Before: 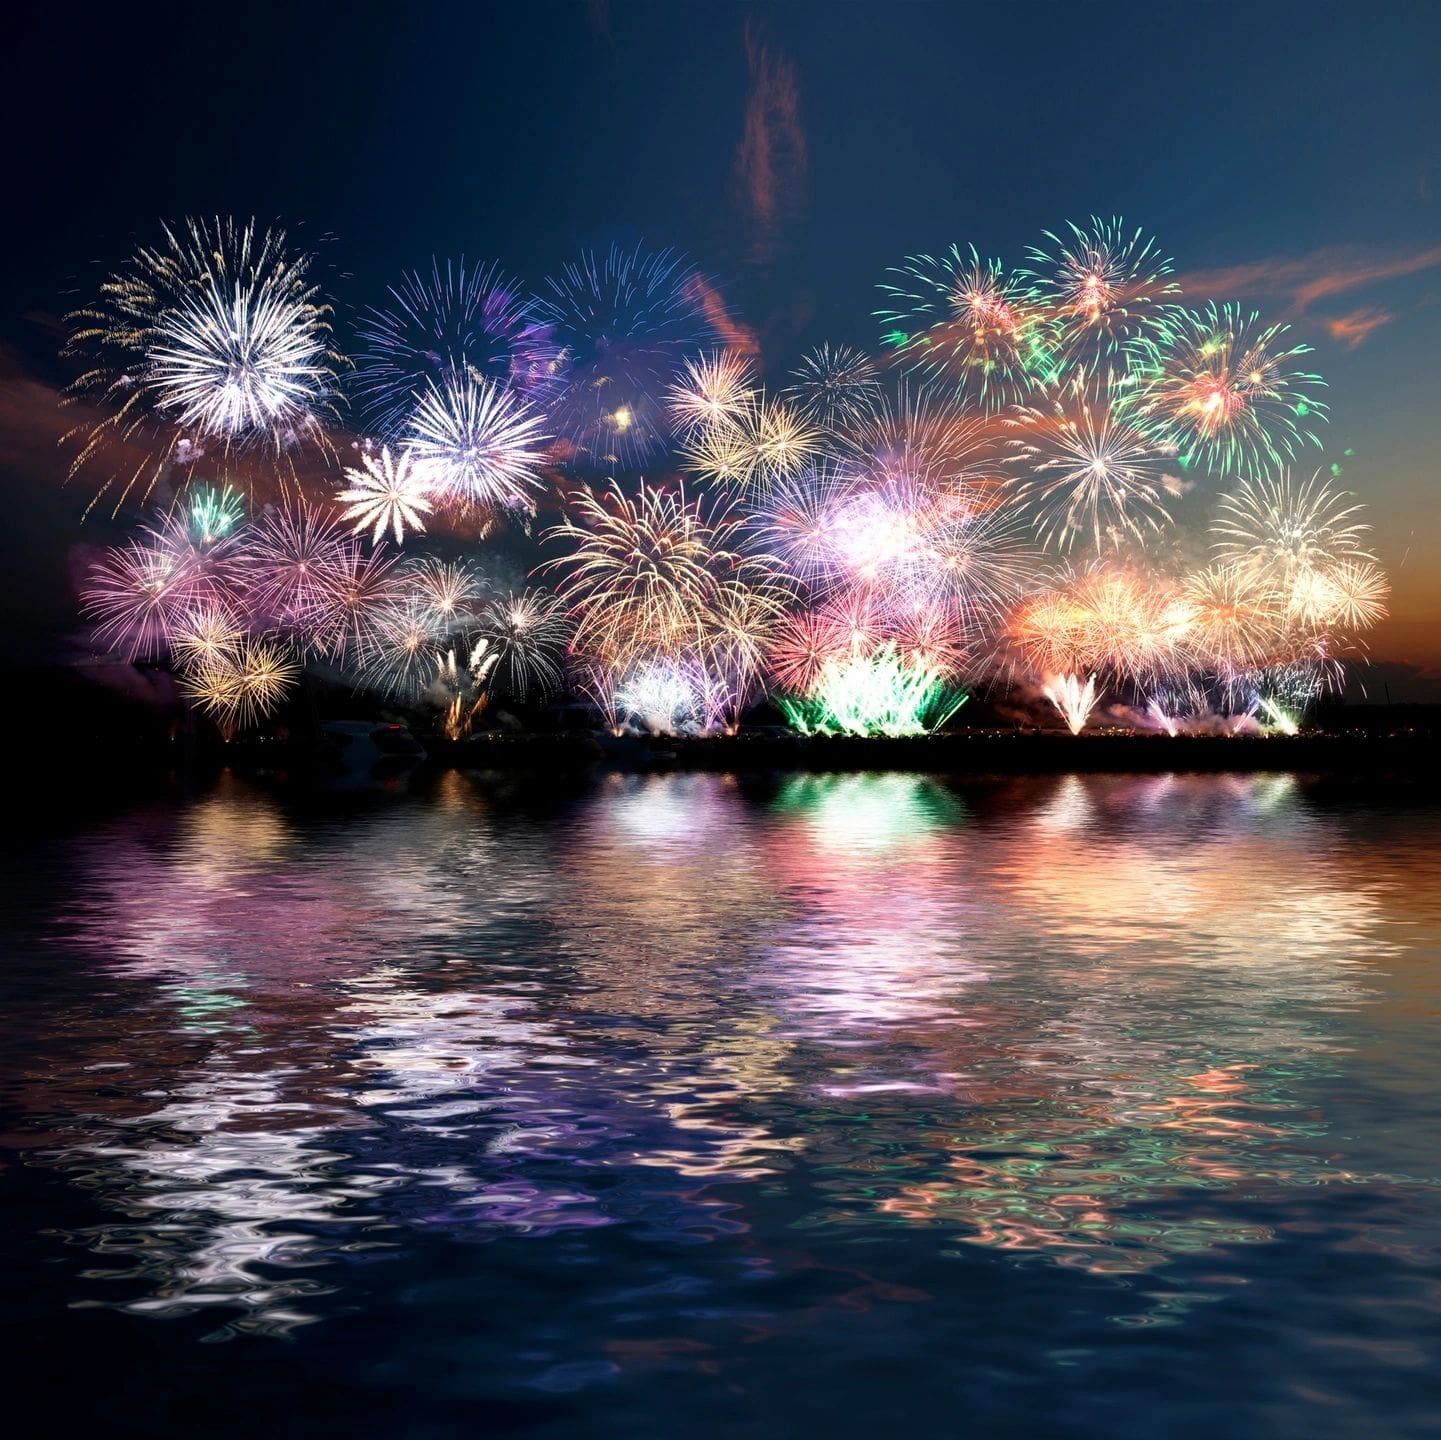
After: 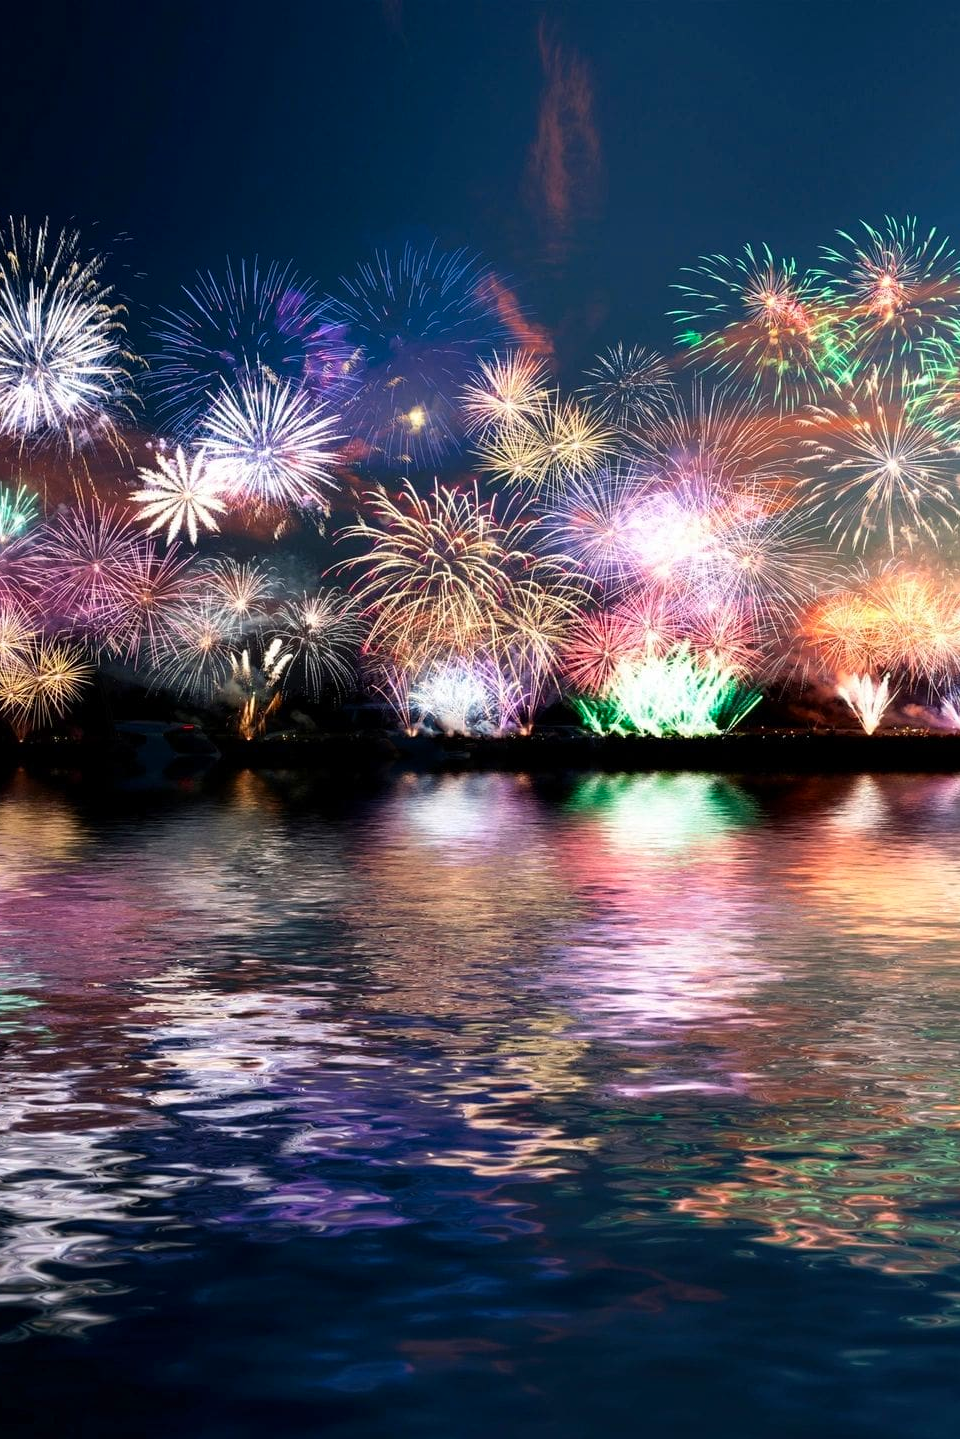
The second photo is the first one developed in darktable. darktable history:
contrast brightness saturation: contrast 0.04, saturation 0.16
crop and rotate: left 14.385%, right 18.948%
